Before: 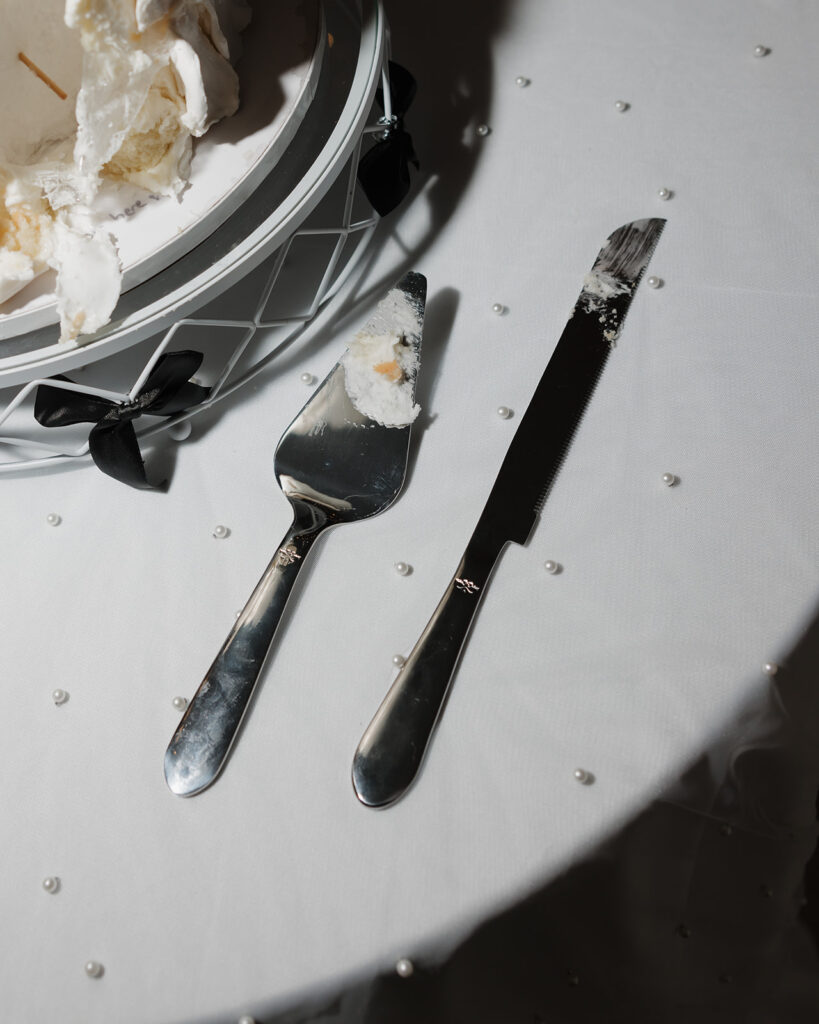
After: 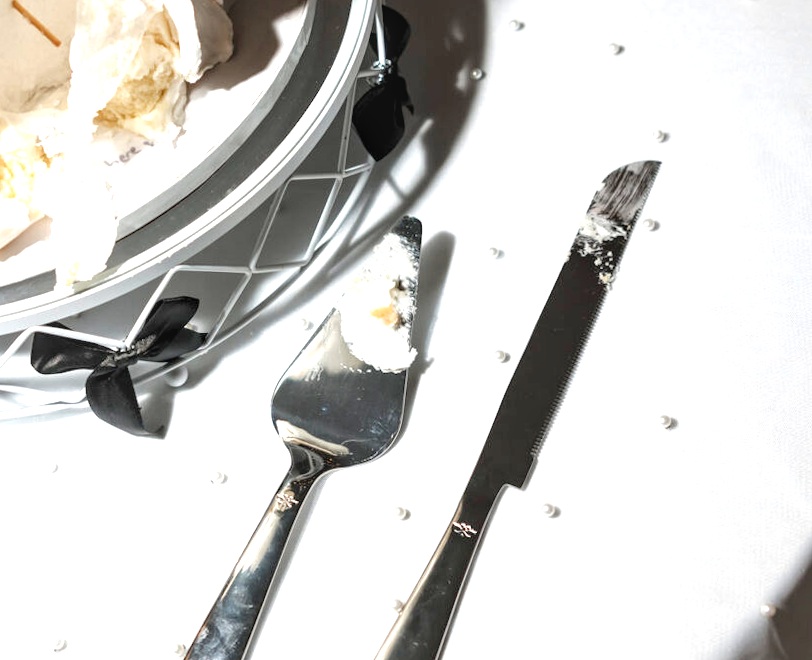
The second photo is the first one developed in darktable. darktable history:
crop and rotate: top 4.848%, bottom 29.503%
exposure: black level correction 0.001, exposure 1.3 EV, compensate highlight preservation false
rotate and perspective: rotation -0.45°, automatic cropping original format, crop left 0.008, crop right 0.992, crop top 0.012, crop bottom 0.988
levels: levels [0, 0.478, 1]
local contrast: on, module defaults
